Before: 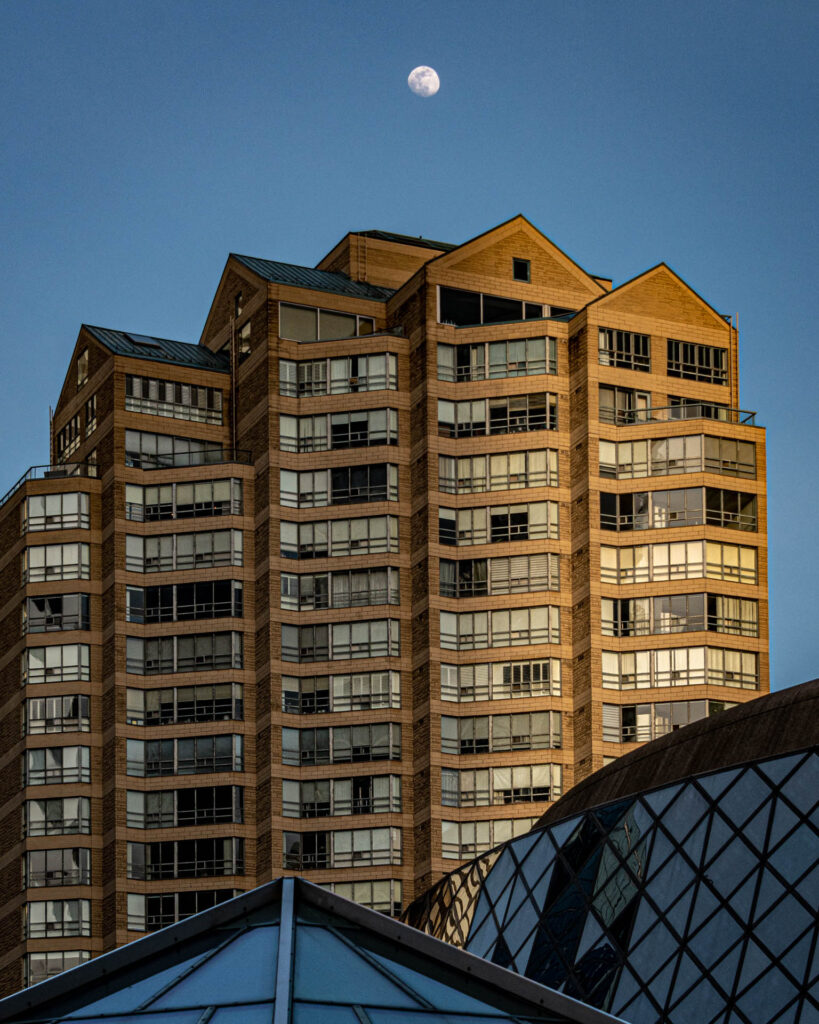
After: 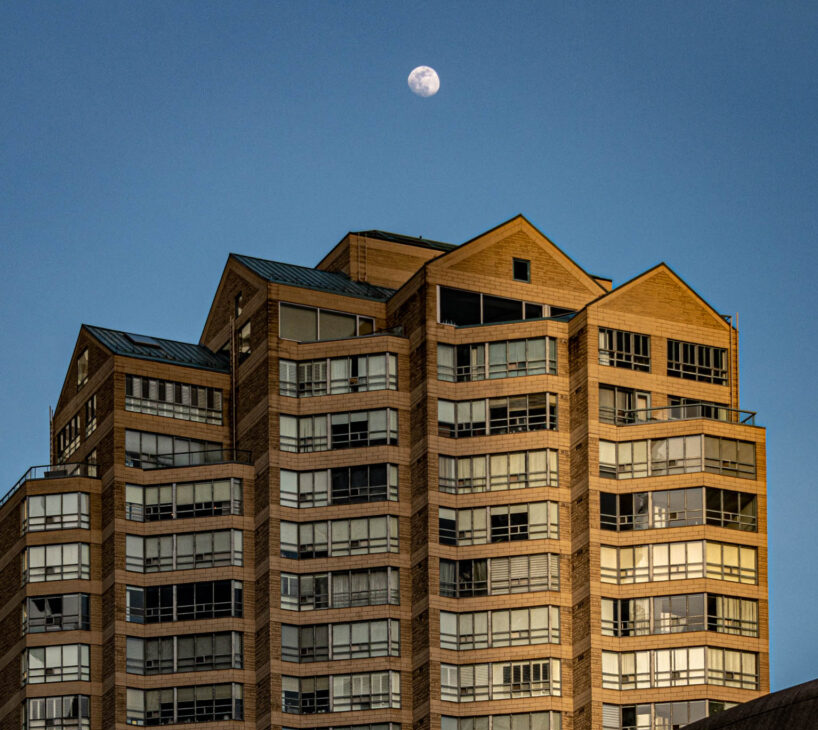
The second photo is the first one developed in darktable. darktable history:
crop: right 0.001%, bottom 28.63%
